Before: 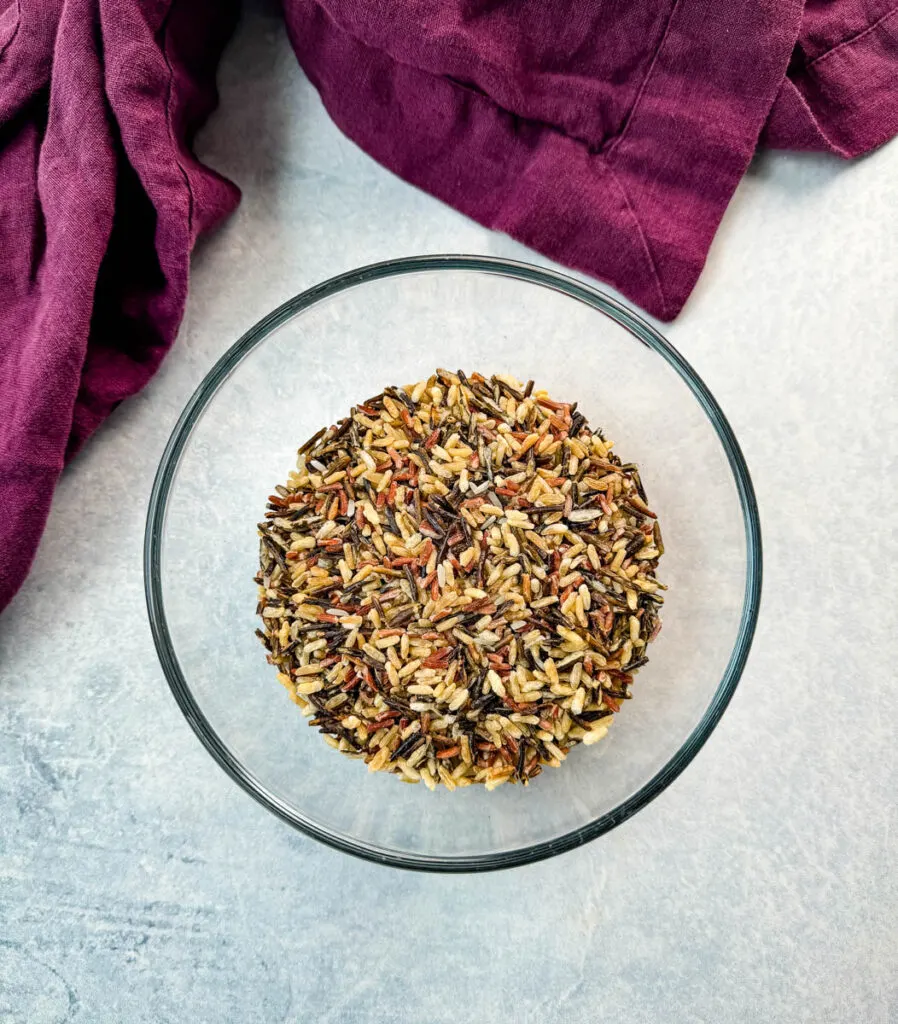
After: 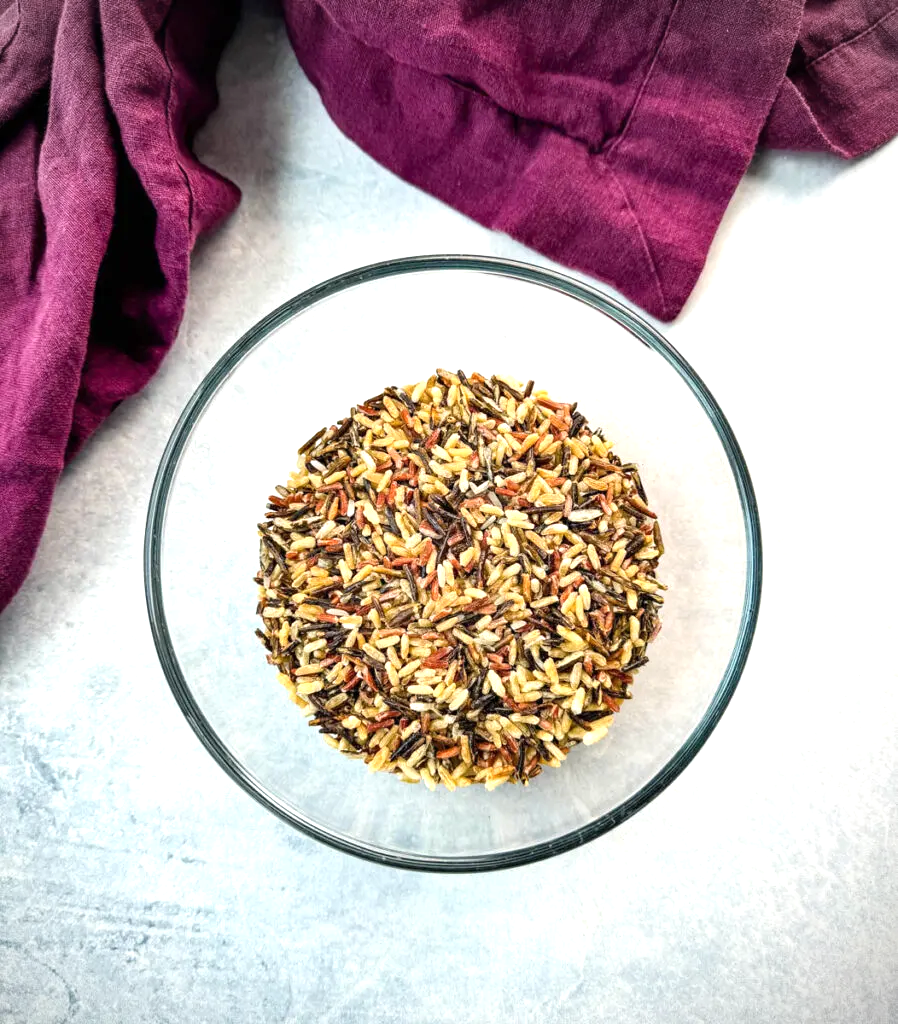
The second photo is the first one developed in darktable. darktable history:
exposure: exposure 0.6 EV, compensate highlight preservation false
vignetting: fall-off start 91.19%
